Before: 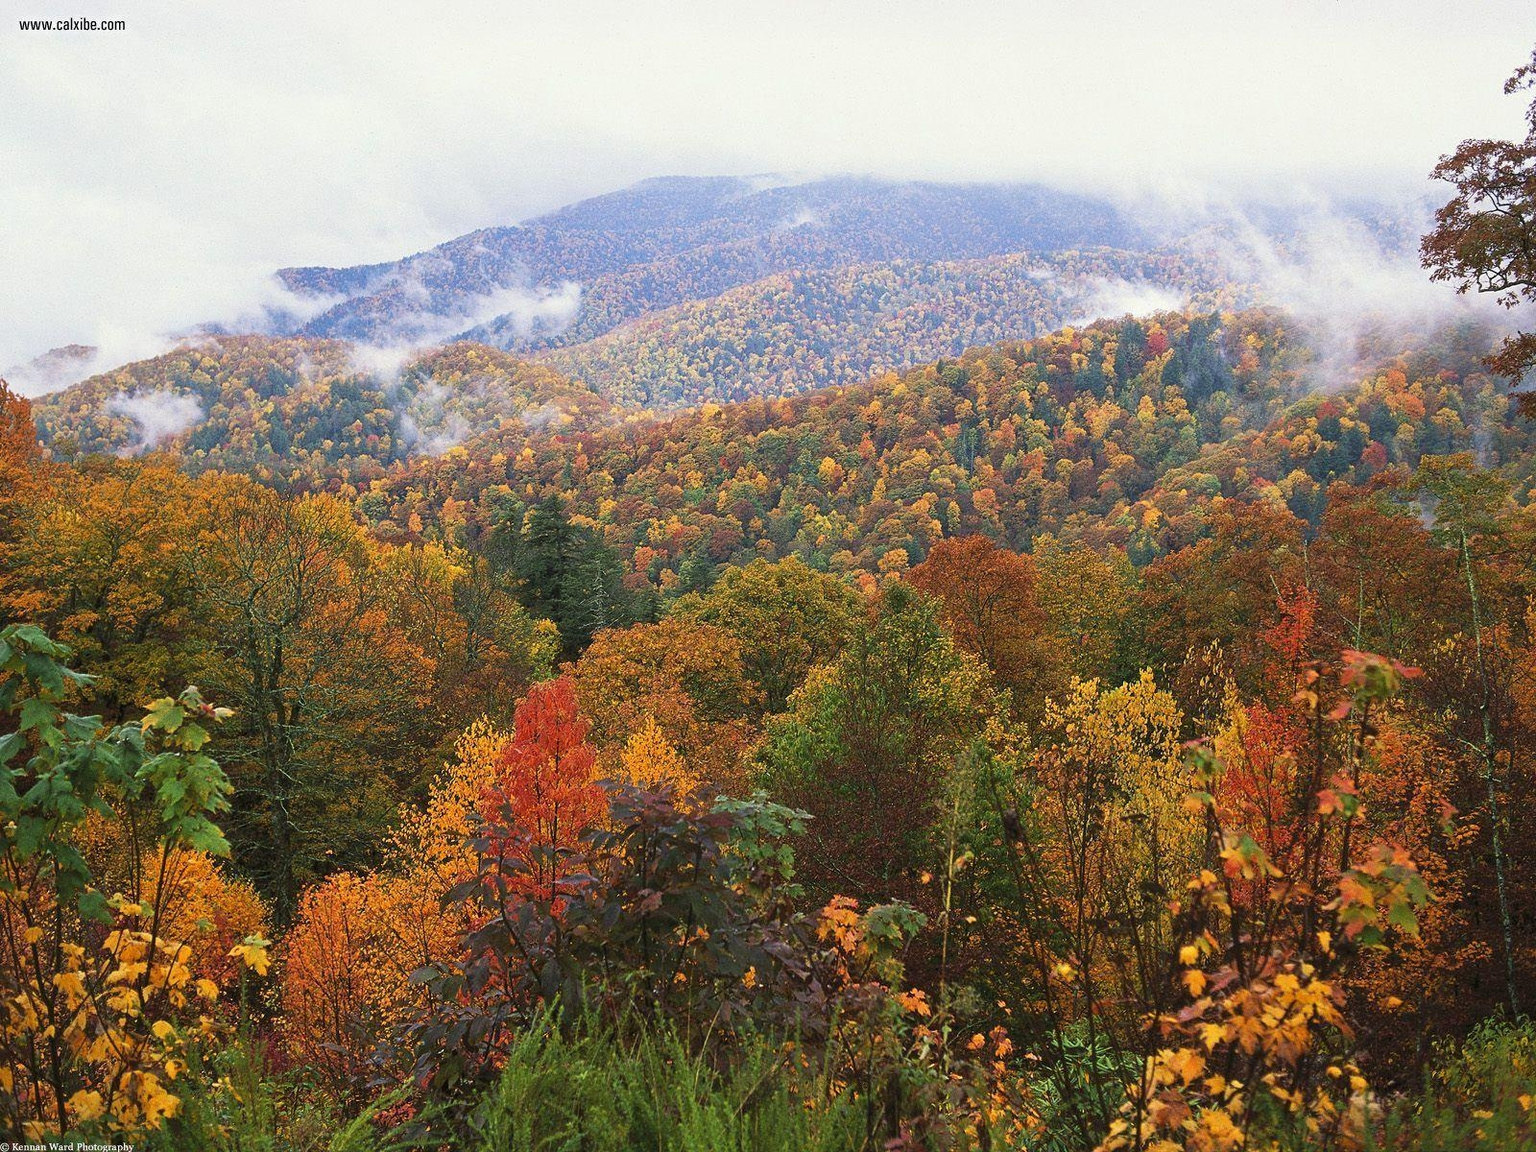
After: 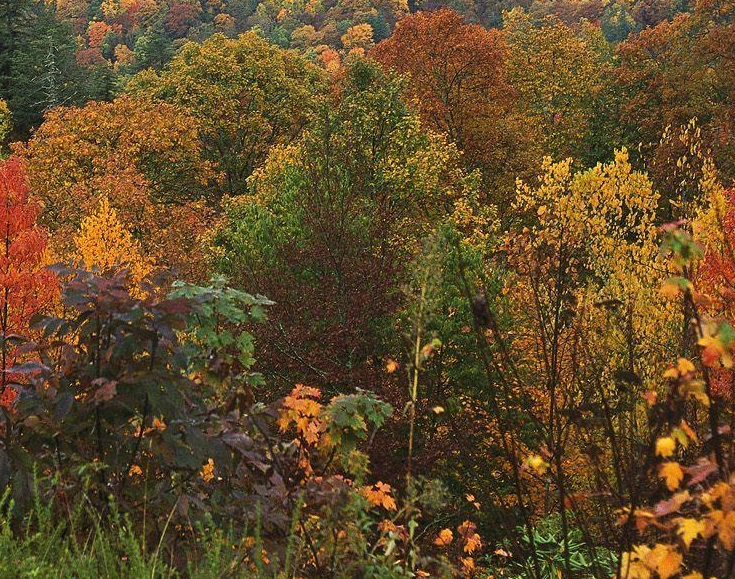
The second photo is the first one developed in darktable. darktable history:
crop: left 35.862%, top 45.701%, right 18.174%, bottom 6.028%
